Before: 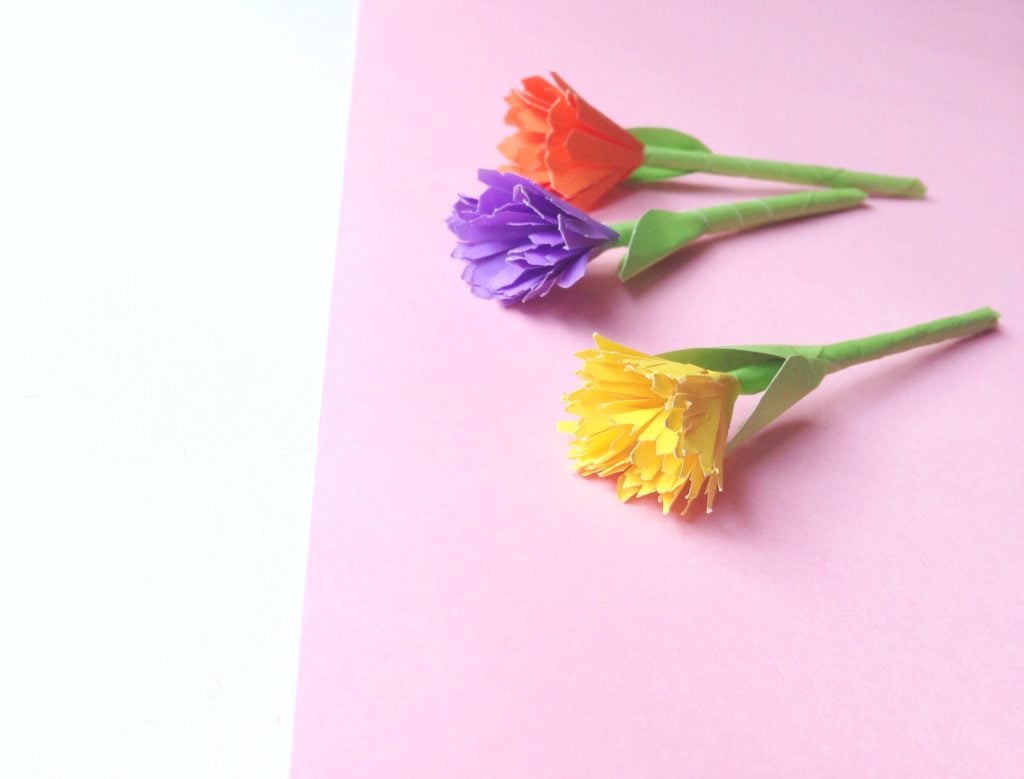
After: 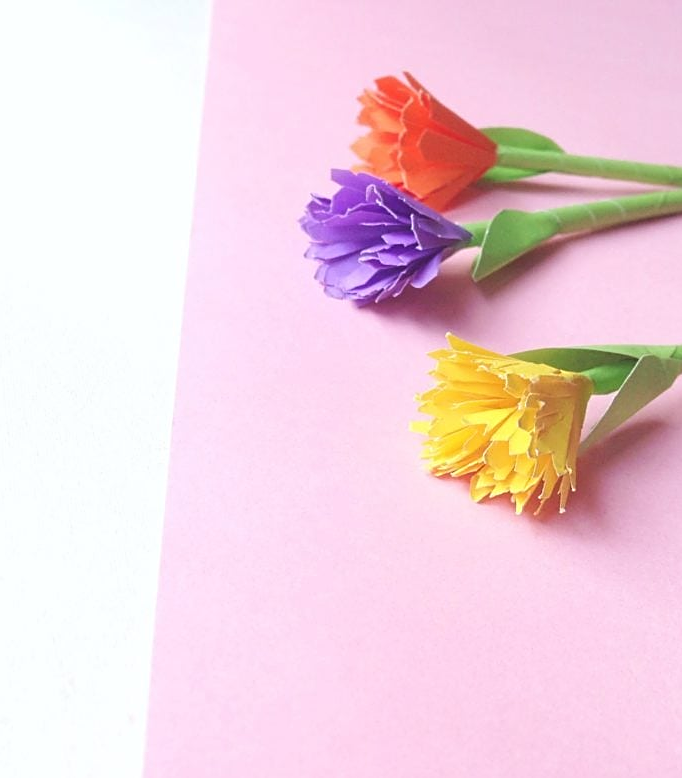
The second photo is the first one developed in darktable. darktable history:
crop and rotate: left 14.436%, right 18.898%
sharpen: on, module defaults
